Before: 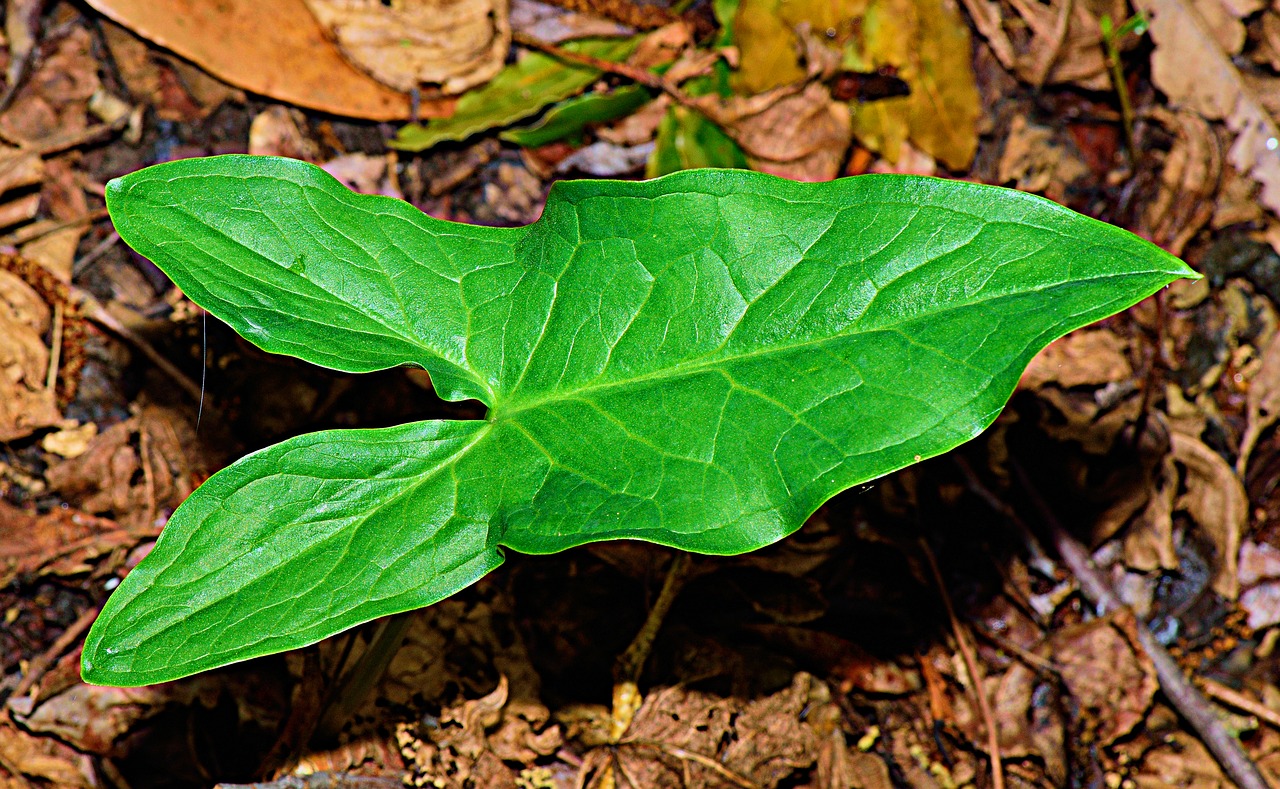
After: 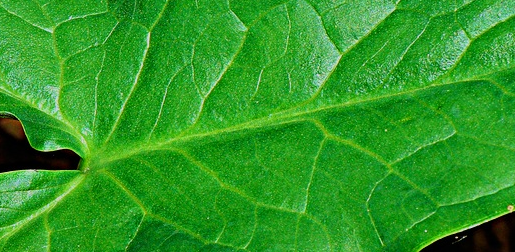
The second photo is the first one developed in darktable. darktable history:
exposure: exposure -0.401 EV, compensate highlight preservation false
crop: left 31.873%, top 31.732%, right 27.828%, bottom 36.233%
